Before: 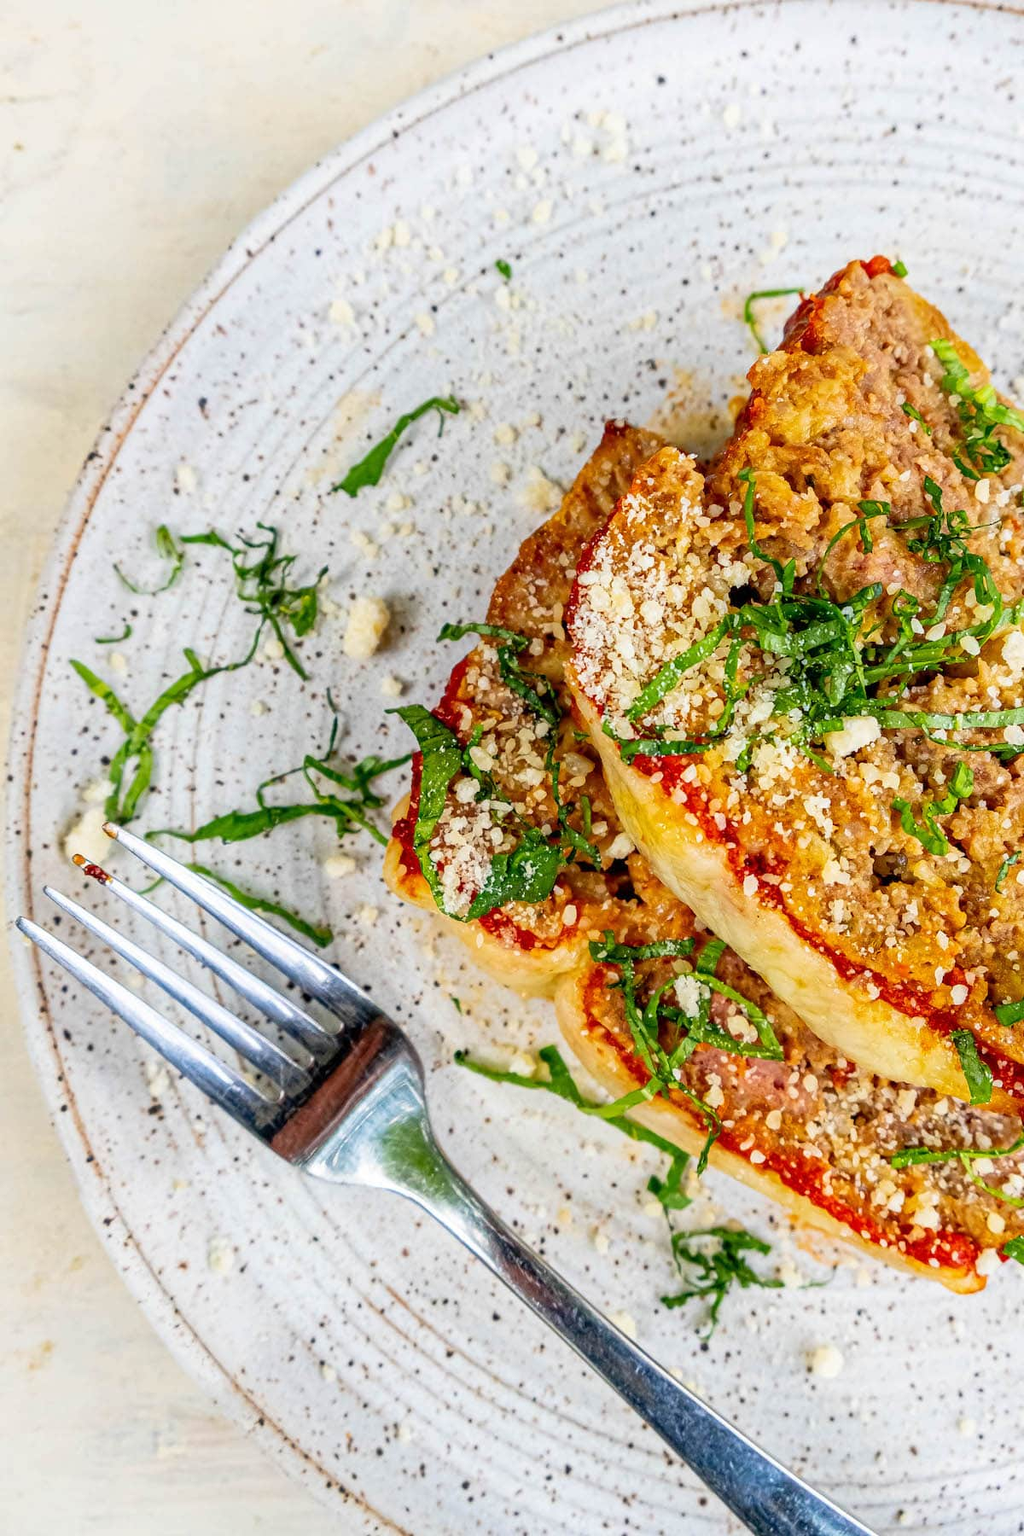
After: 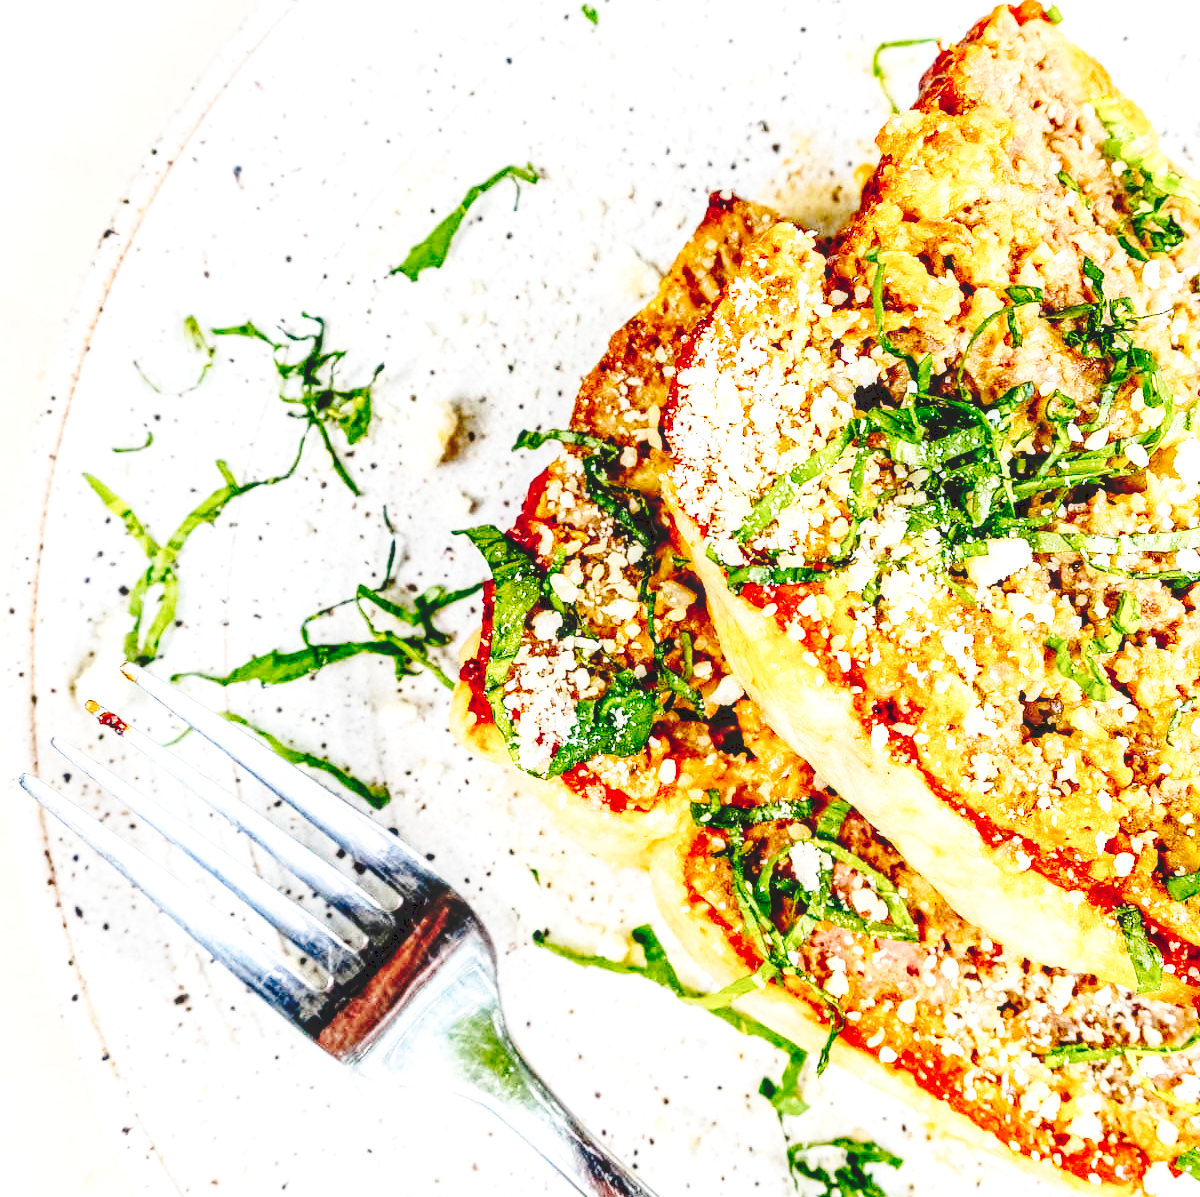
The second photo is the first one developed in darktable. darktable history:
crop: top 16.727%, bottom 16.727%
tone equalizer: -8 EV -0.75 EV, -7 EV -0.7 EV, -6 EV -0.6 EV, -5 EV -0.4 EV, -3 EV 0.4 EV, -2 EV 0.6 EV, -1 EV 0.7 EV, +0 EV 0.75 EV, edges refinement/feathering 500, mask exposure compensation -1.57 EV, preserve details no
base curve: curves: ch0 [(0, 0) (0.028, 0.03) (0.121, 0.232) (0.46, 0.748) (0.859, 0.968) (1, 1)], preserve colors none
local contrast: on, module defaults
tone curve: curves: ch0 [(0, 0) (0.003, 0.112) (0.011, 0.115) (0.025, 0.111) (0.044, 0.114) (0.069, 0.126) (0.1, 0.144) (0.136, 0.164) (0.177, 0.196) (0.224, 0.249) (0.277, 0.316) (0.335, 0.401) (0.399, 0.487) (0.468, 0.571) (0.543, 0.647) (0.623, 0.728) (0.709, 0.795) (0.801, 0.866) (0.898, 0.933) (1, 1)], preserve colors none
